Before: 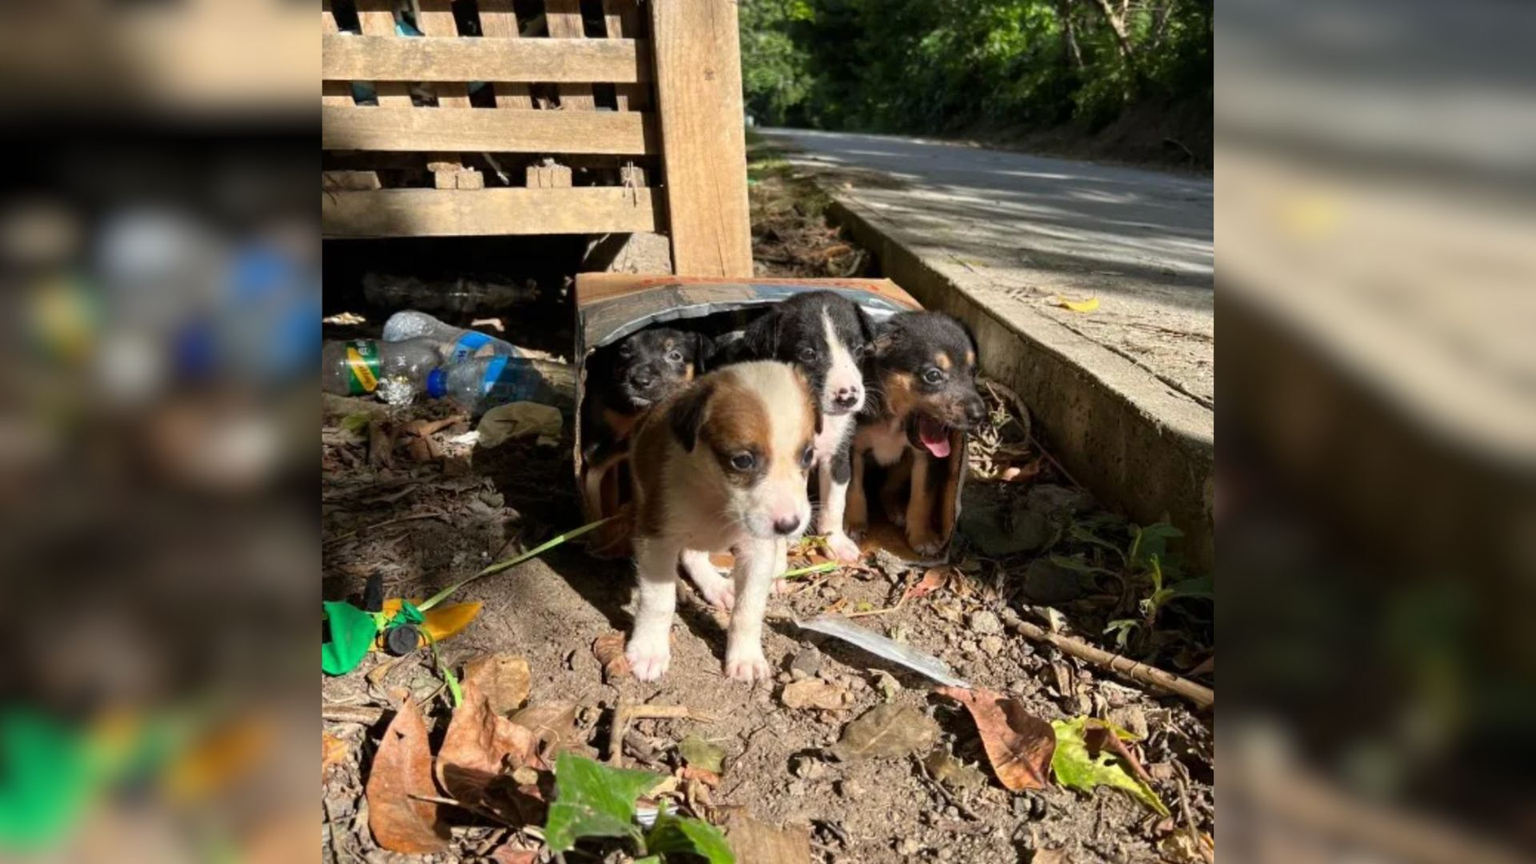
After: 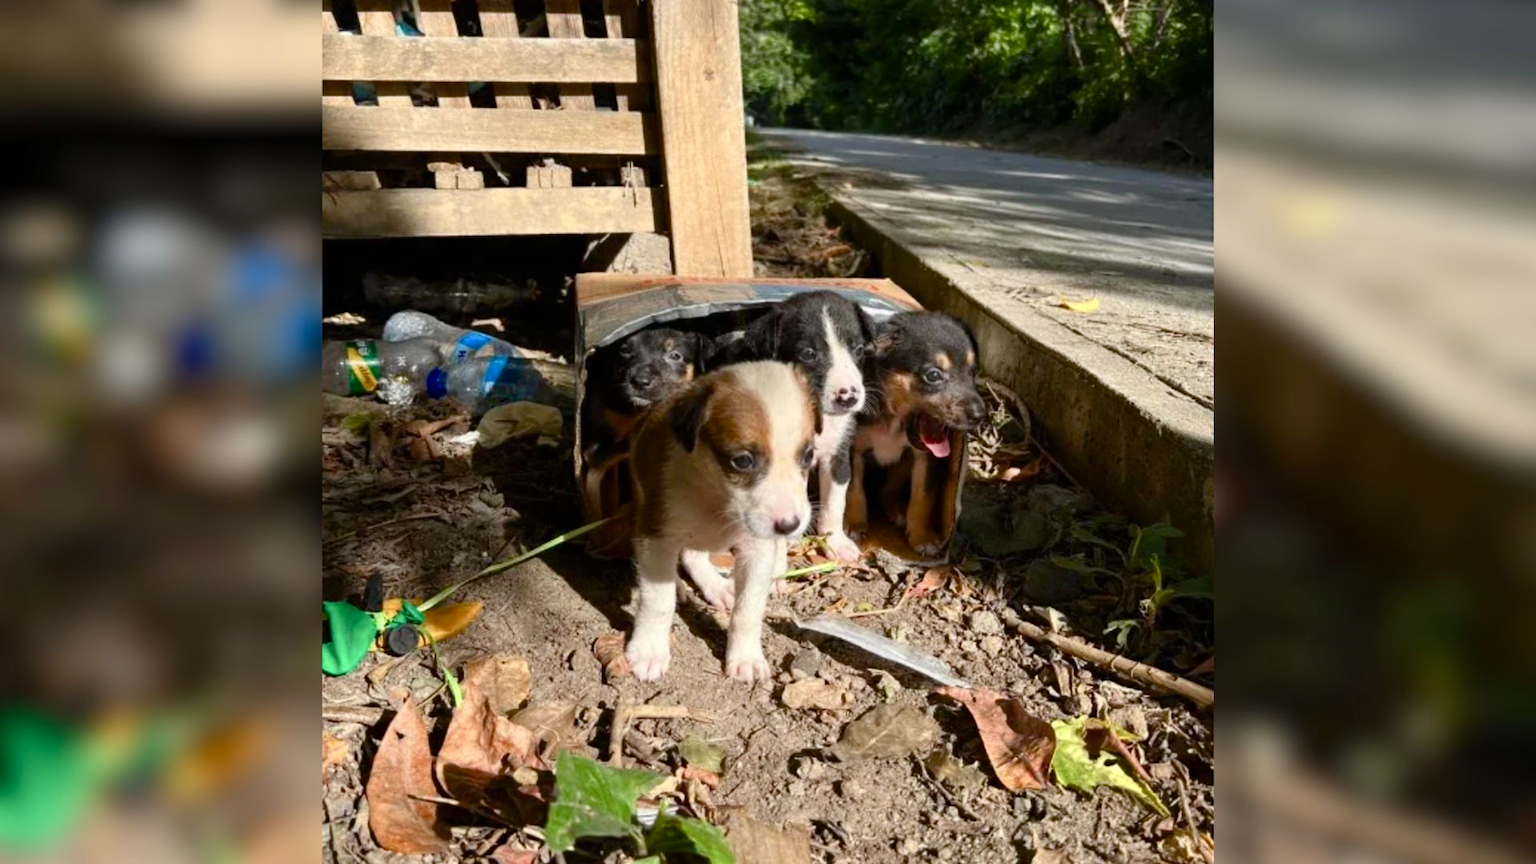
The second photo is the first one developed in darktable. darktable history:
color balance rgb: perceptual saturation grading › global saturation 0.487%, perceptual saturation grading › highlights -19.797%, perceptual saturation grading › shadows 19.206%, global vibrance 15.981%, saturation formula JzAzBz (2021)
